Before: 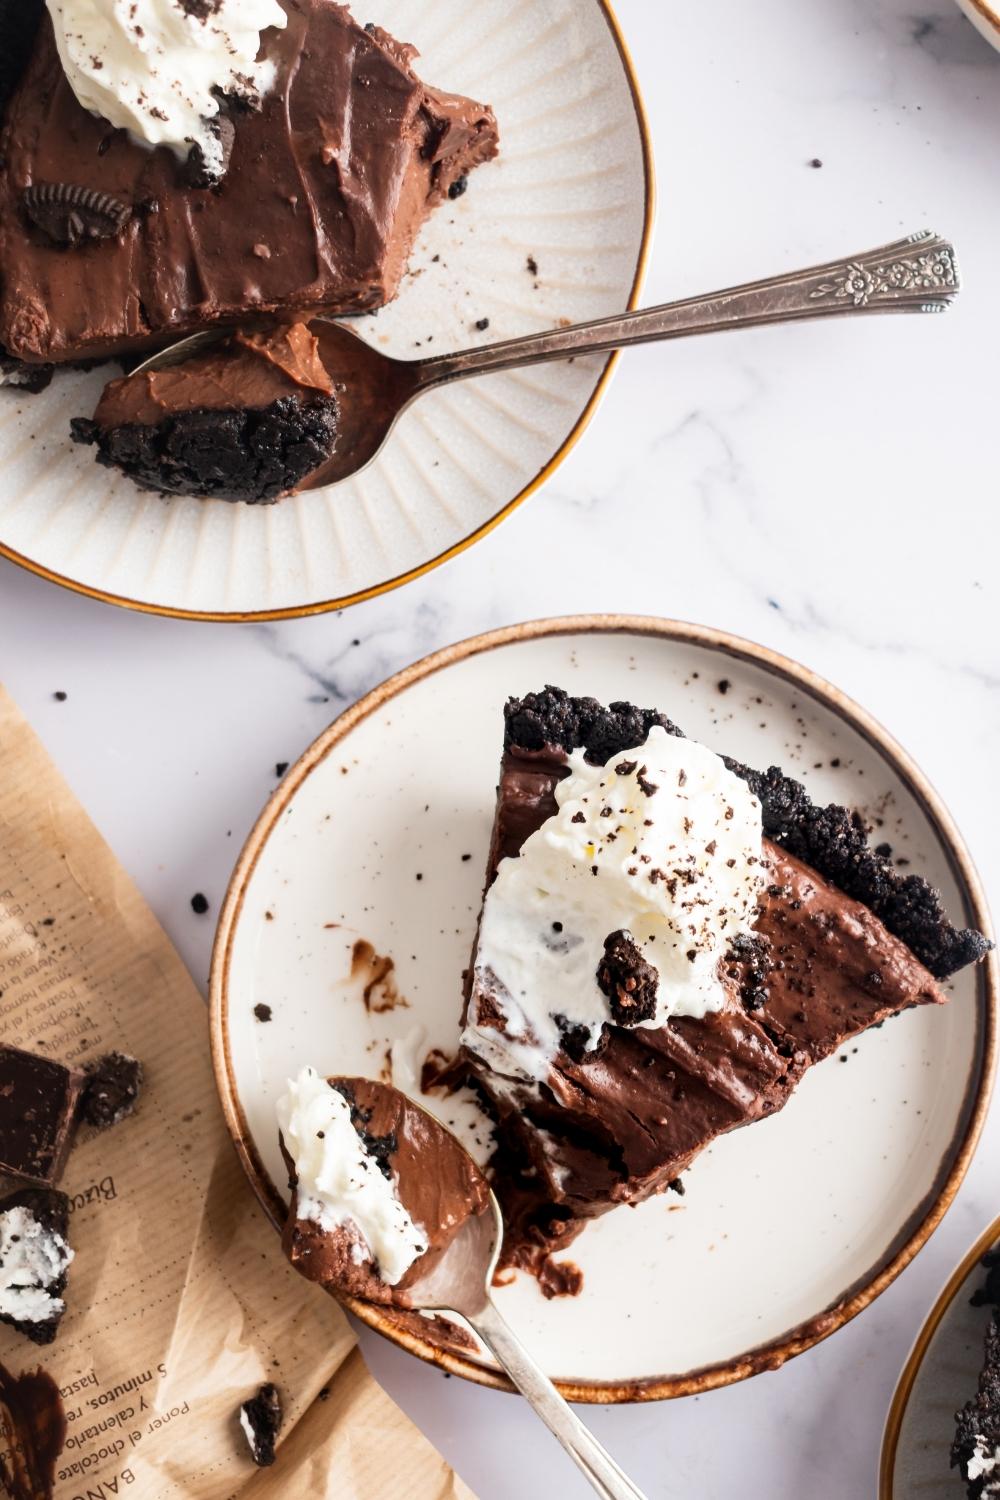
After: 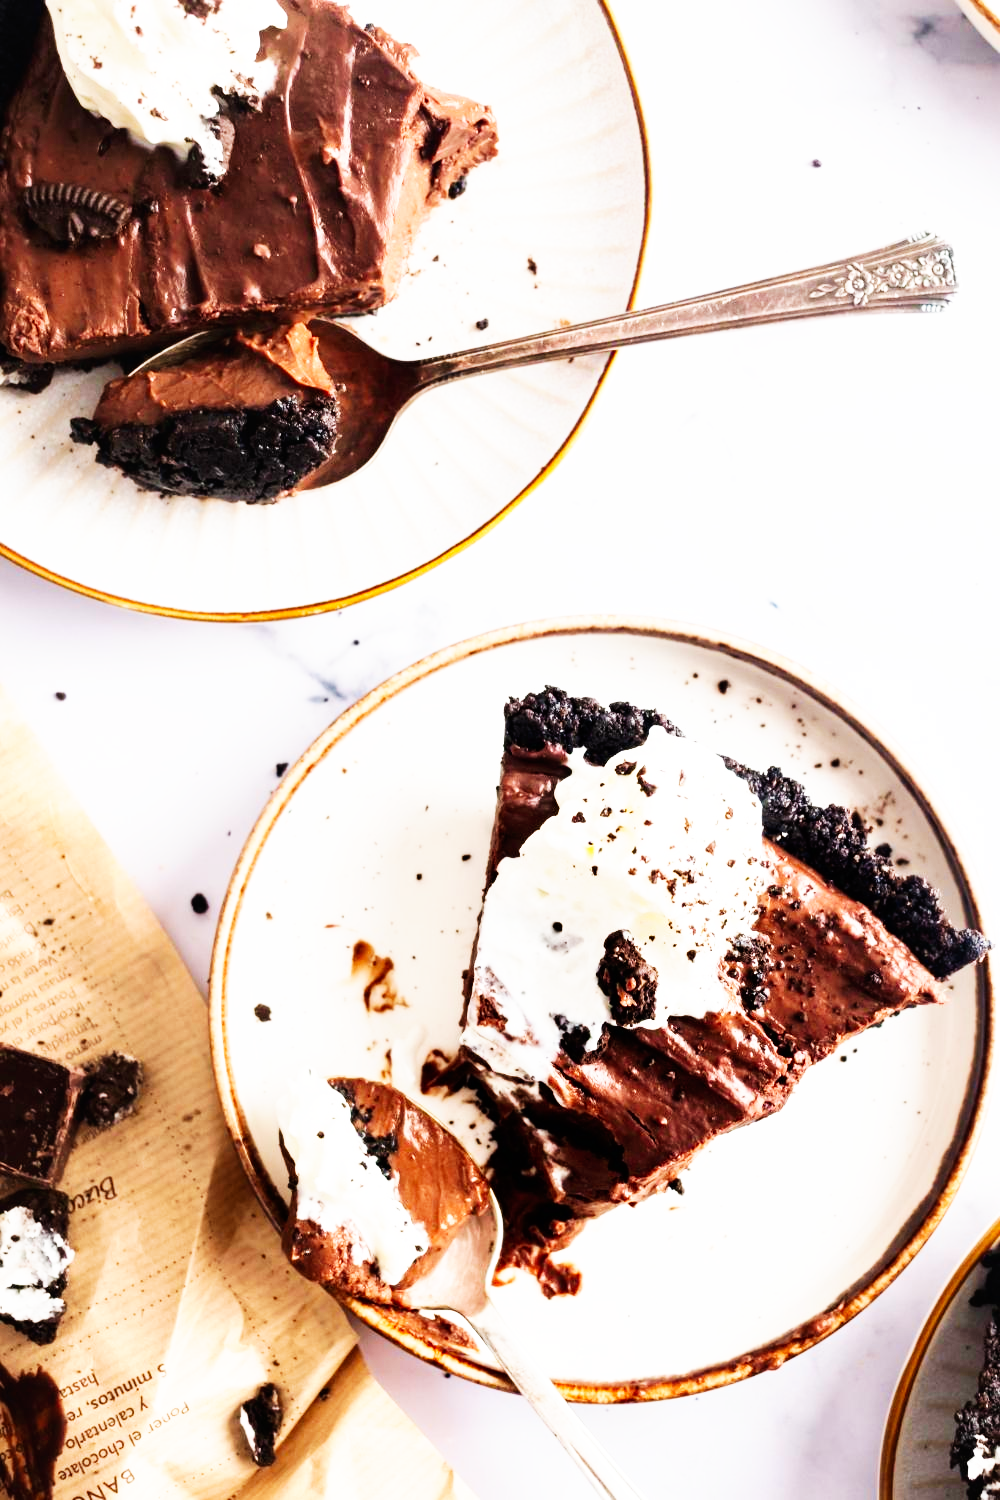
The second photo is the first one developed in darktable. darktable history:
base curve: curves: ch0 [(0, 0) (0.007, 0.004) (0.027, 0.03) (0.046, 0.07) (0.207, 0.54) (0.442, 0.872) (0.673, 0.972) (1, 1)], preserve colors none
velvia: on, module defaults
